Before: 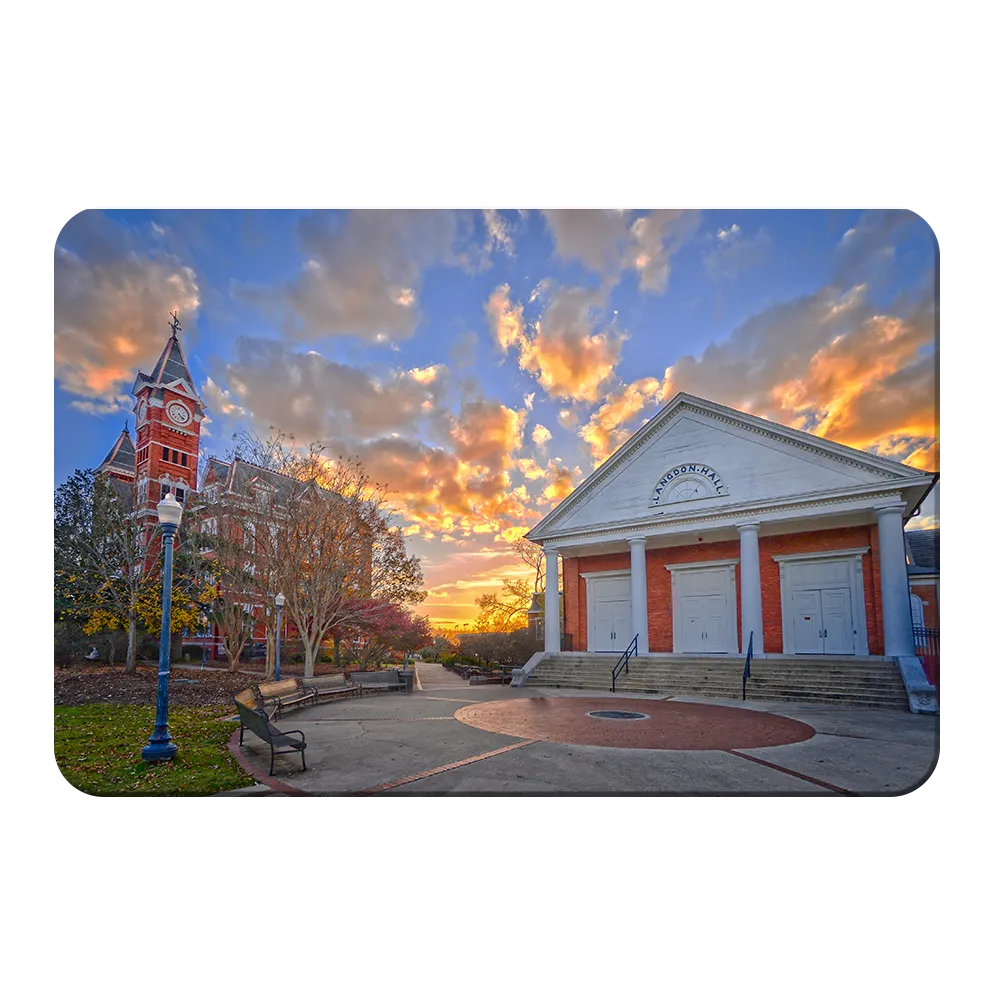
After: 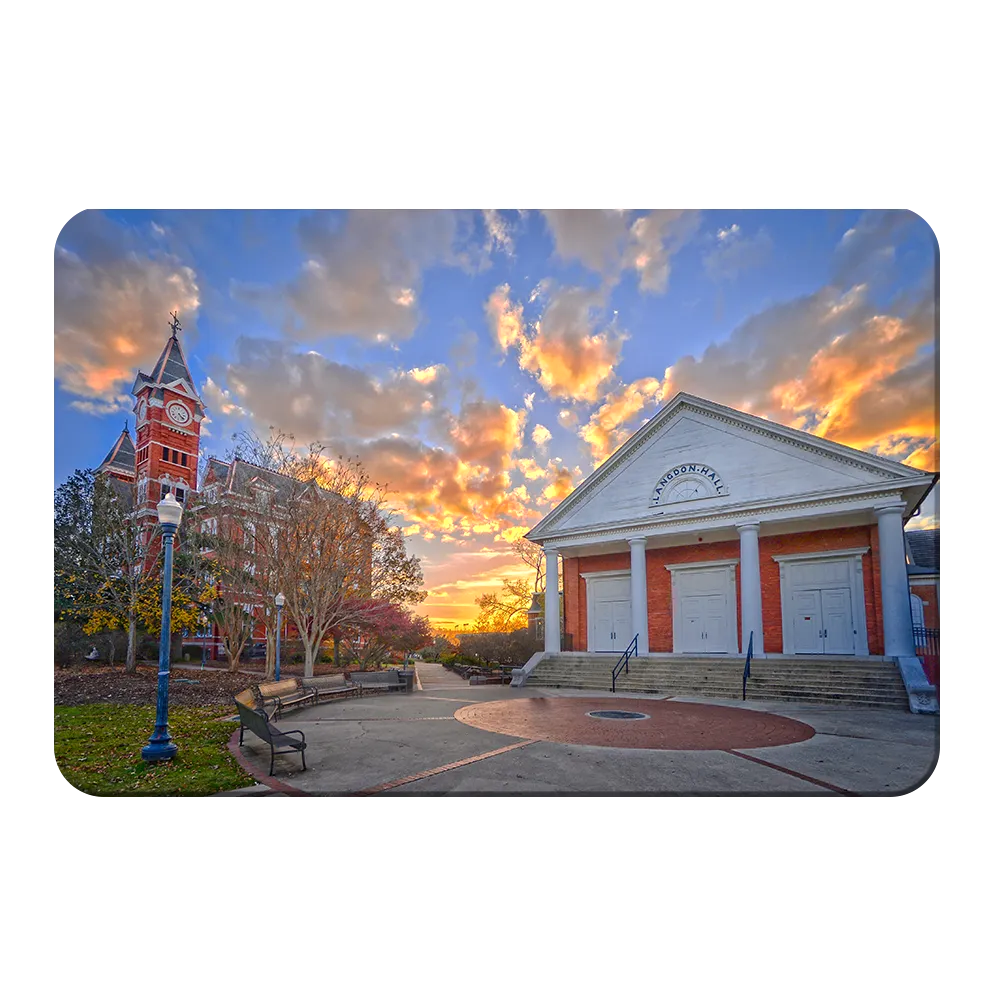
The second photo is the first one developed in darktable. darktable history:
exposure: exposure 0.127 EV, compensate highlight preservation false
tone equalizer: on, module defaults
